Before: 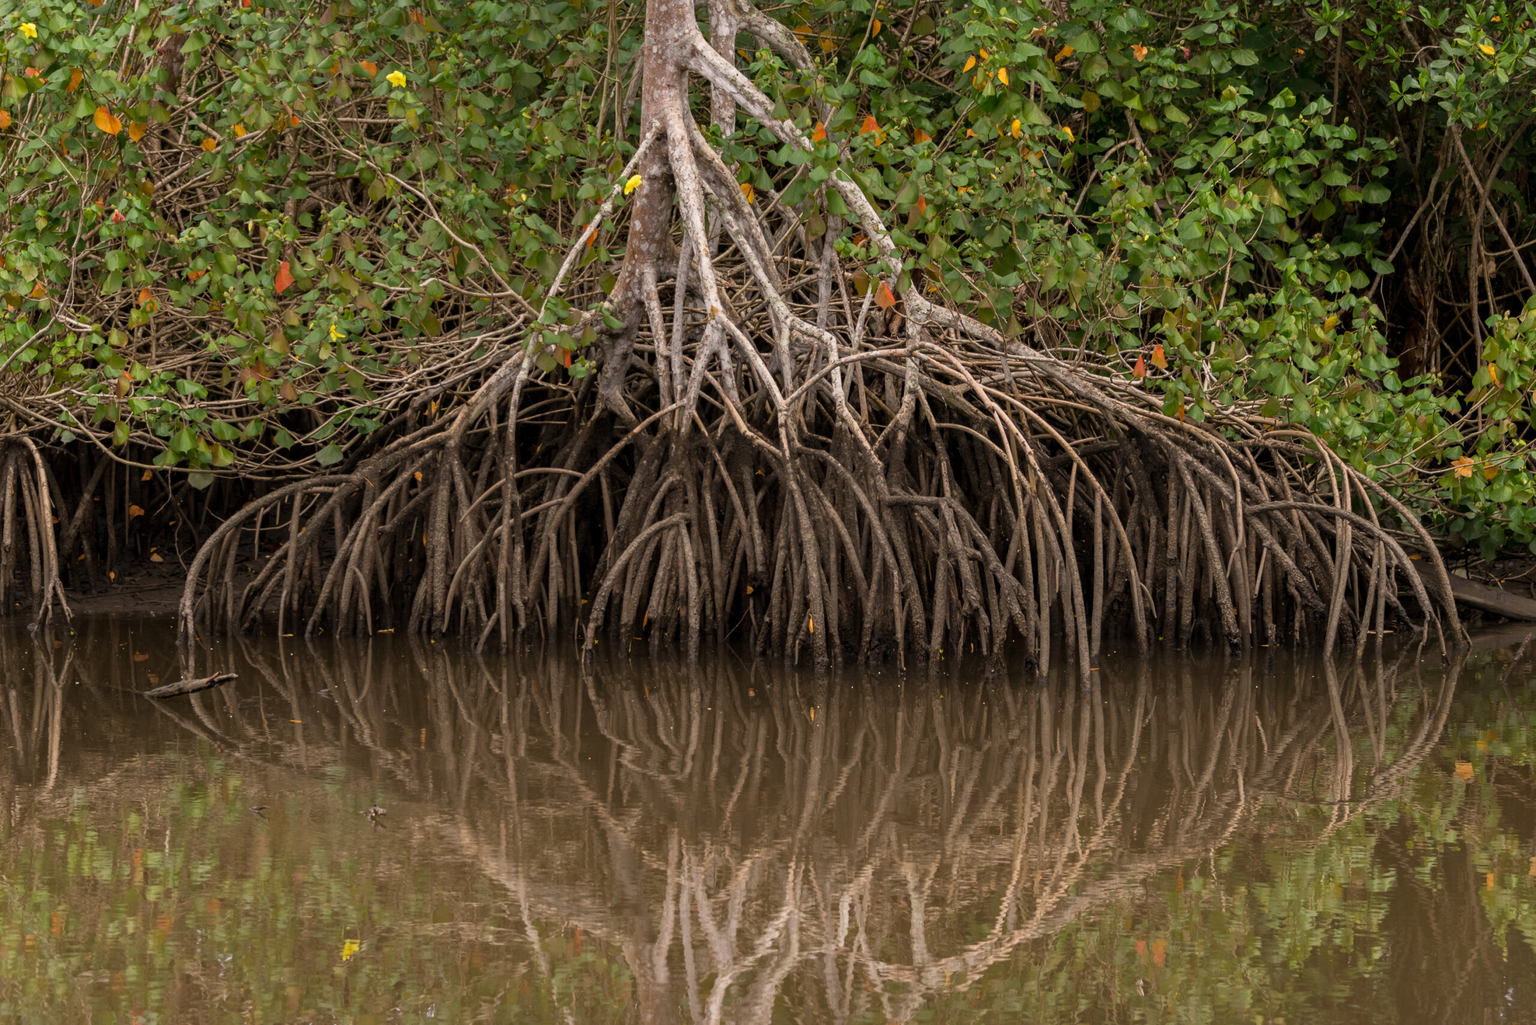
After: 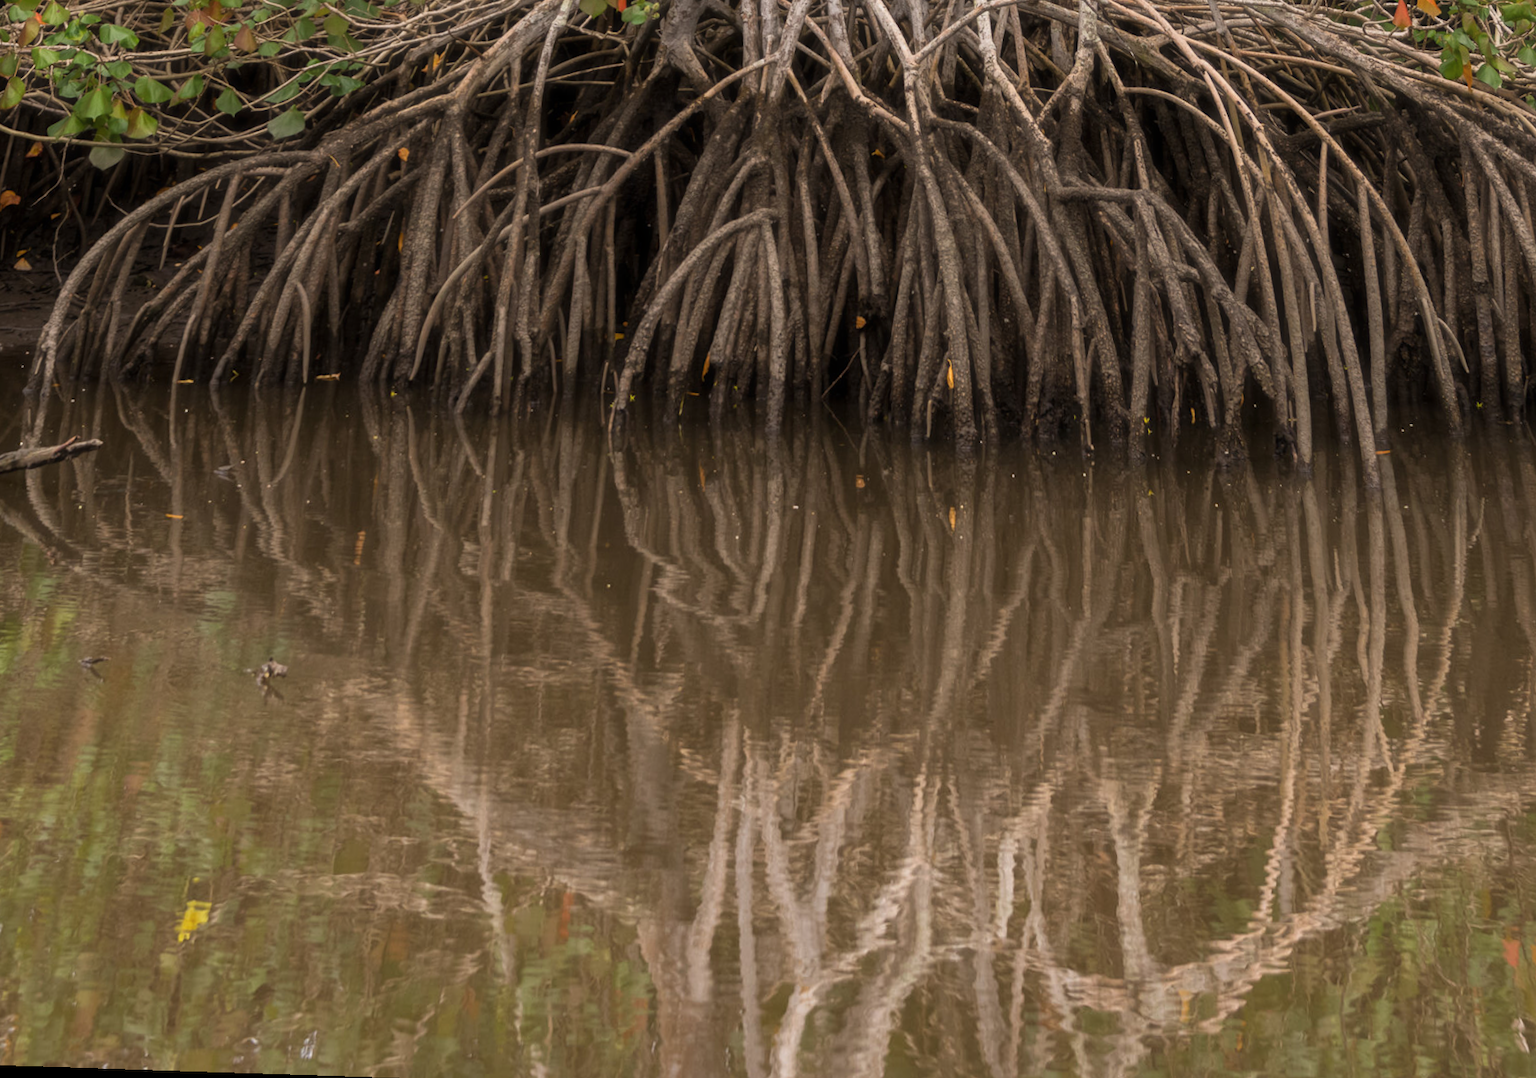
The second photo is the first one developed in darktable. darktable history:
crop: top 26.531%, right 17.959%
rotate and perspective: rotation 0.72°, lens shift (vertical) -0.352, lens shift (horizontal) -0.051, crop left 0.152, crop right 0.859, crop top 0.019, crop bottom 0.964
haze removal: strength -0.09, adaptive false
